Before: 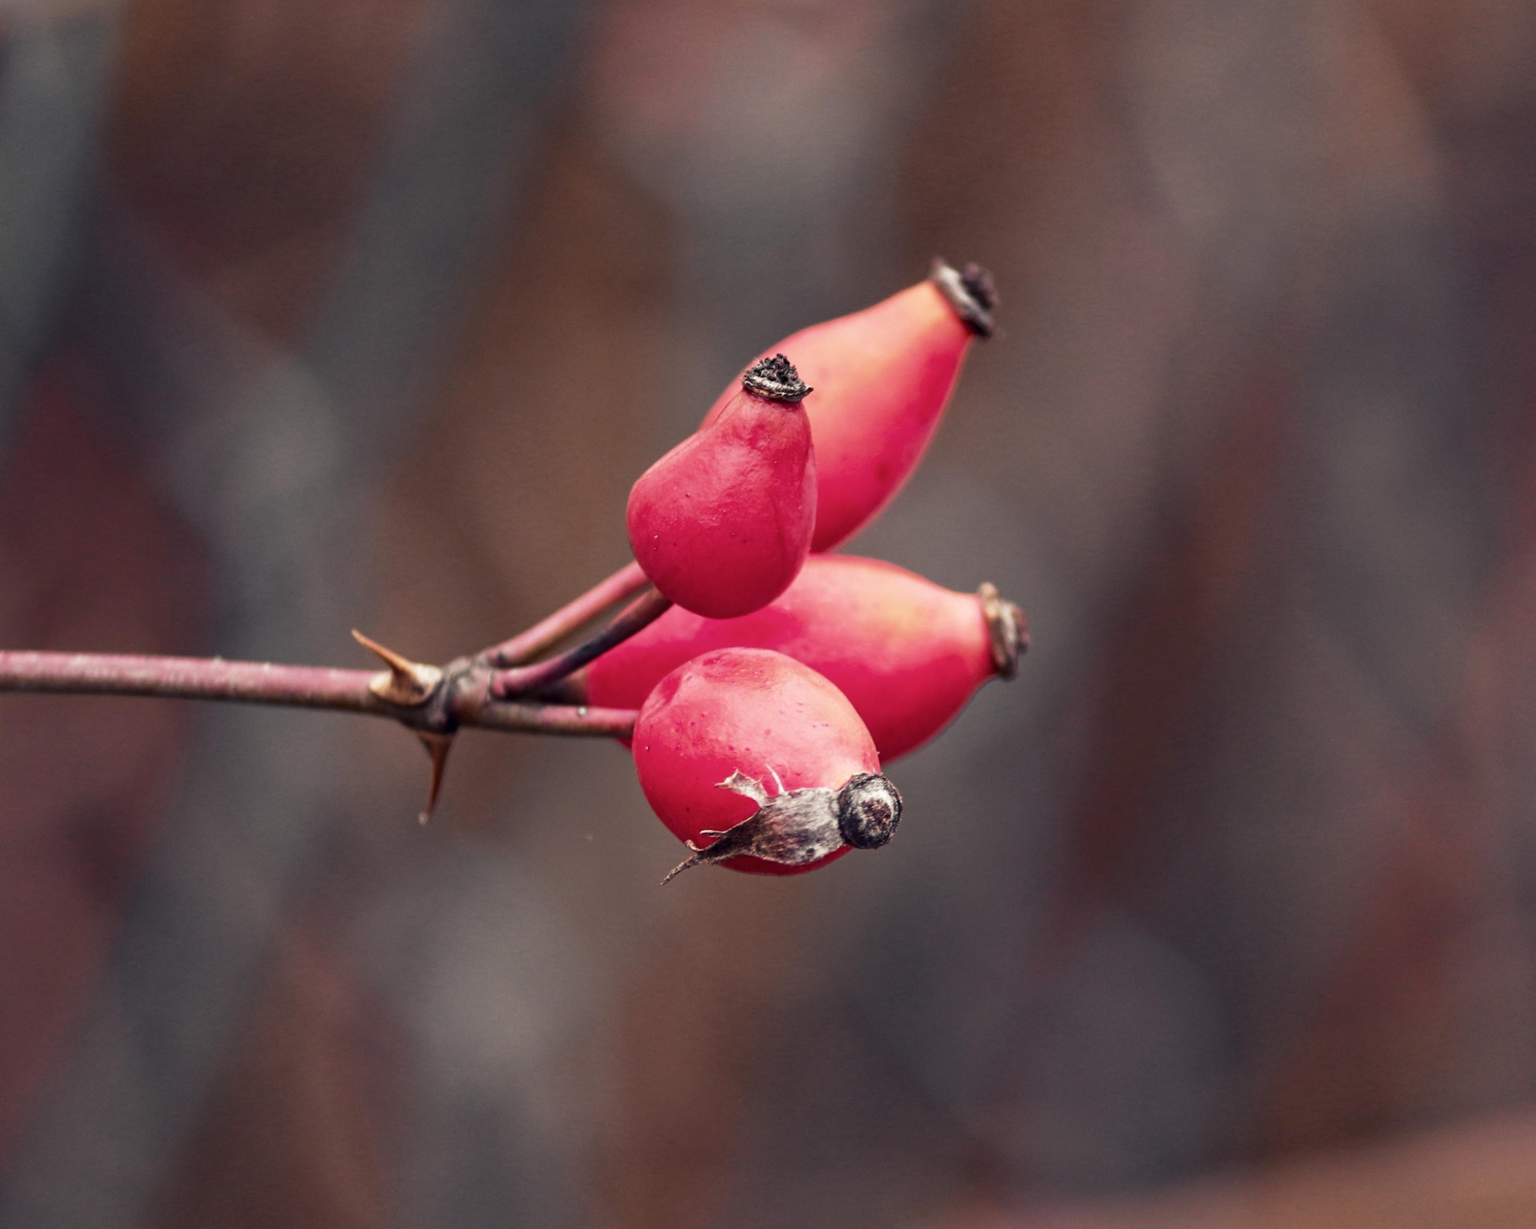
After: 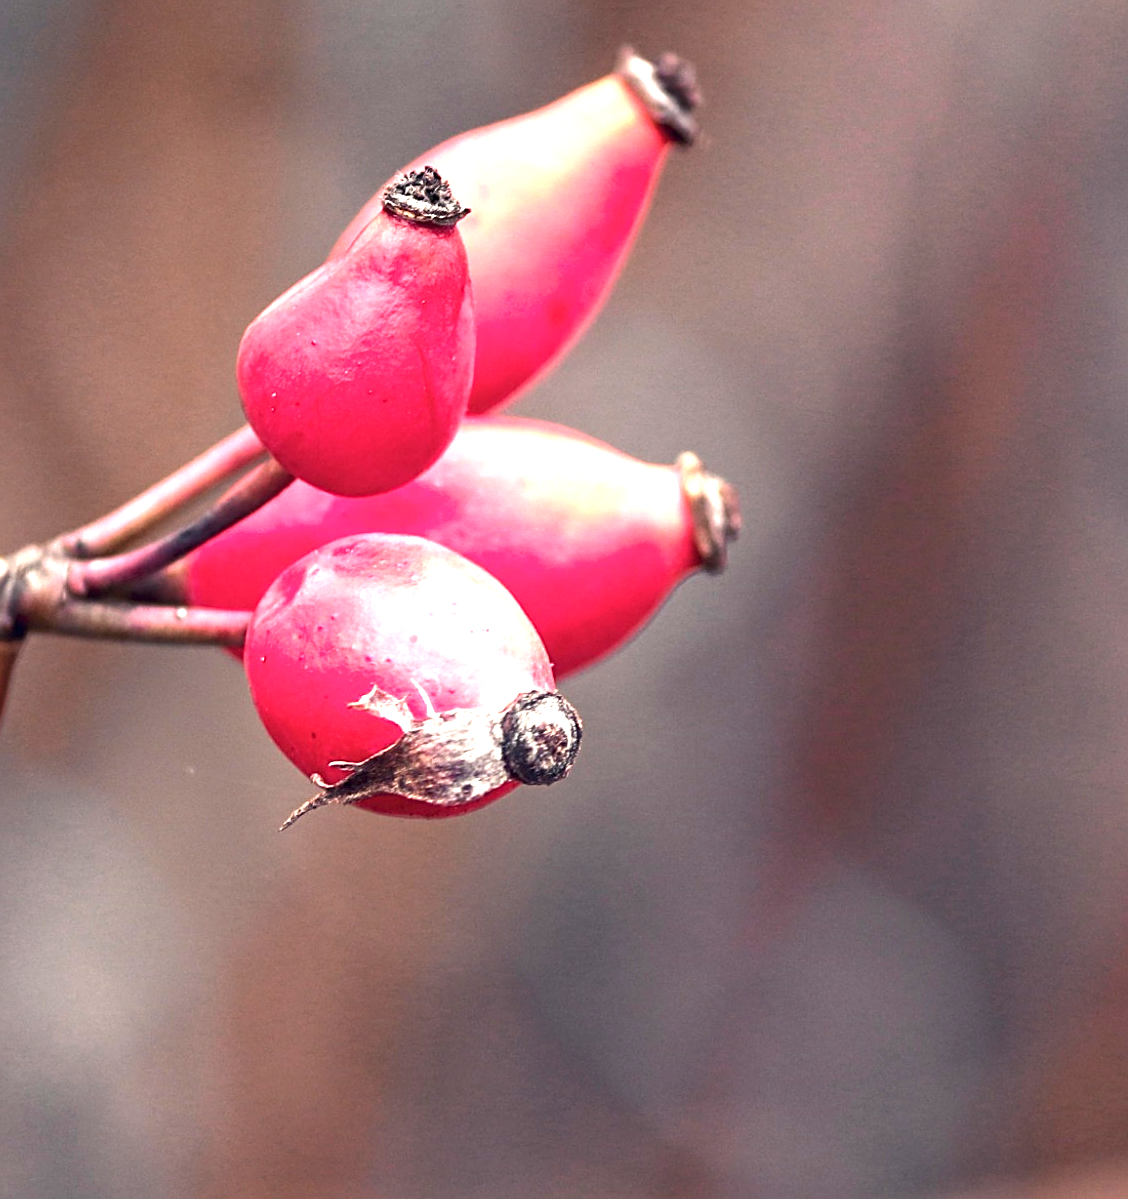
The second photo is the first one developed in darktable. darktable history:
exposure: black level correction 0, exposure 1.375 EV, compensate highlight preservation false
sharpen: on, module defaults
crop and rotate: left 28.463%, top 18.03%, right 12.76%, bottom 3.856%
